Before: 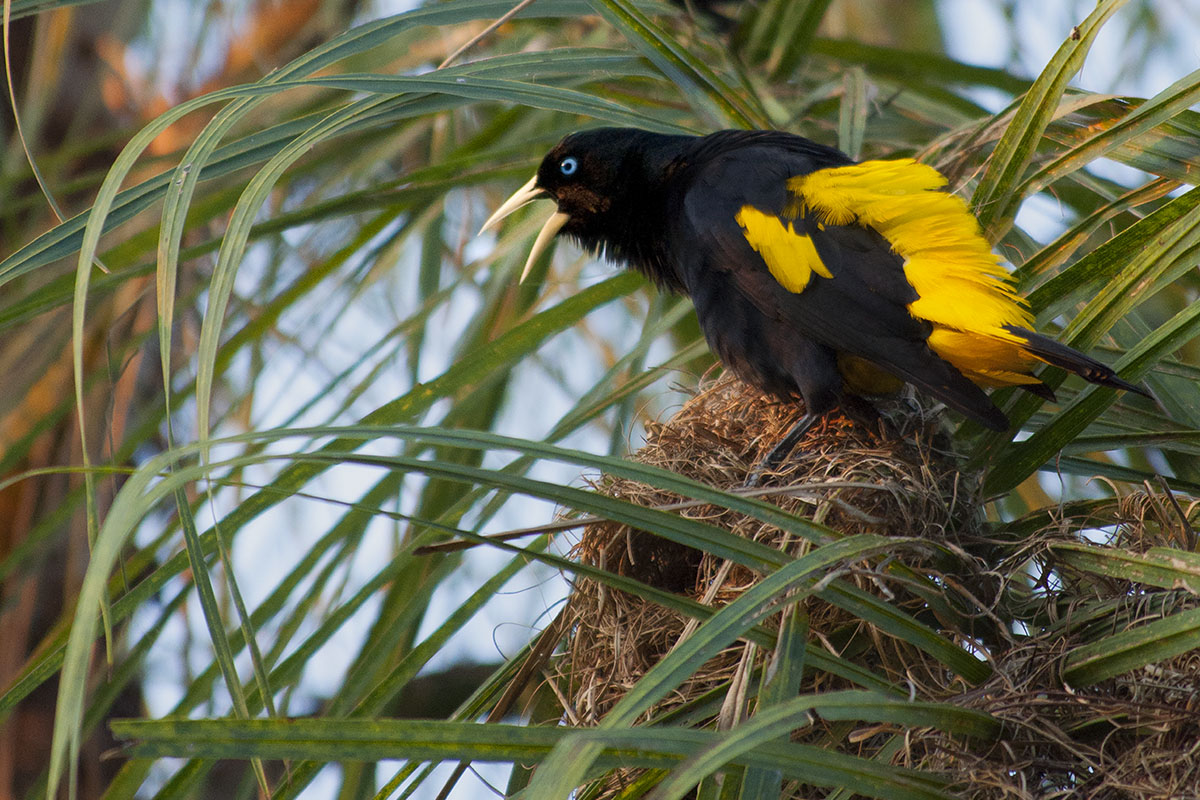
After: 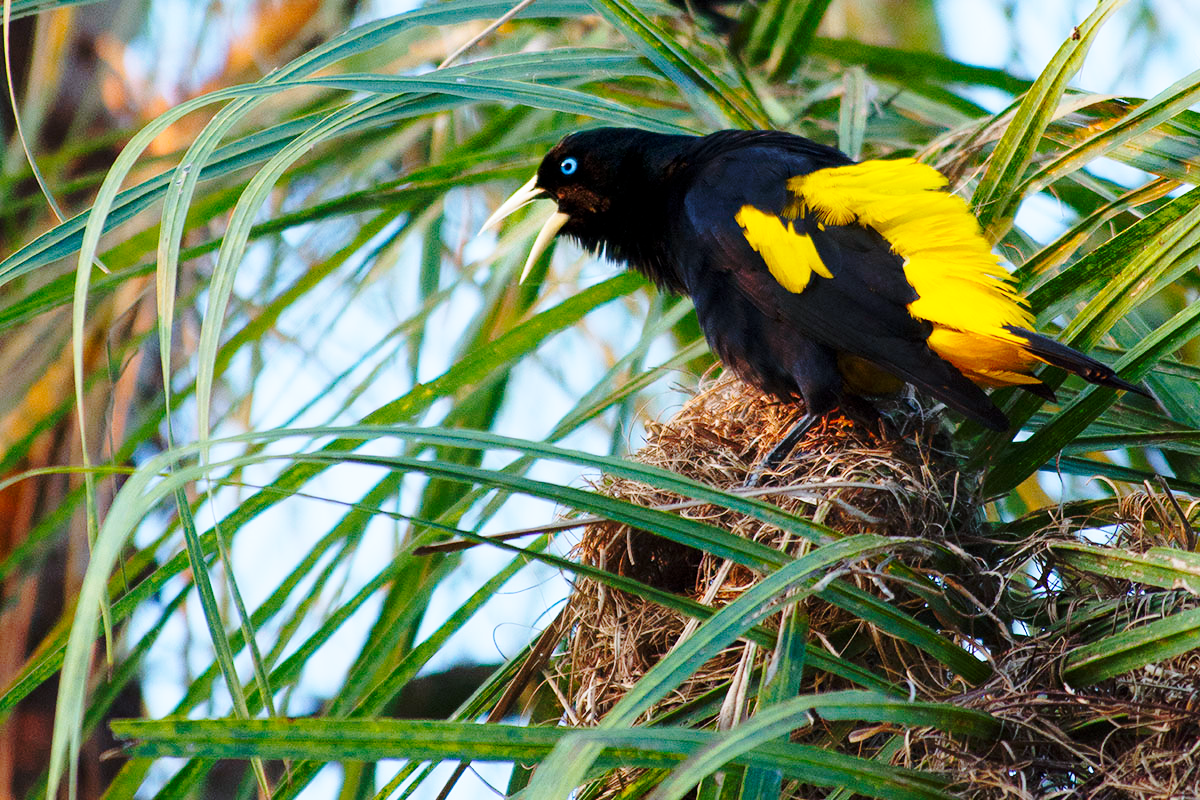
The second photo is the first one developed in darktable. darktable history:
white balance: red 0.931, blue 1.11
base curve: curves: ch0 [(0, 0) (0.032, 0.037) (0.105, 0.228) (0.435, 0.76) (0.856, 0.983) (1, 1)], preserve colors none
